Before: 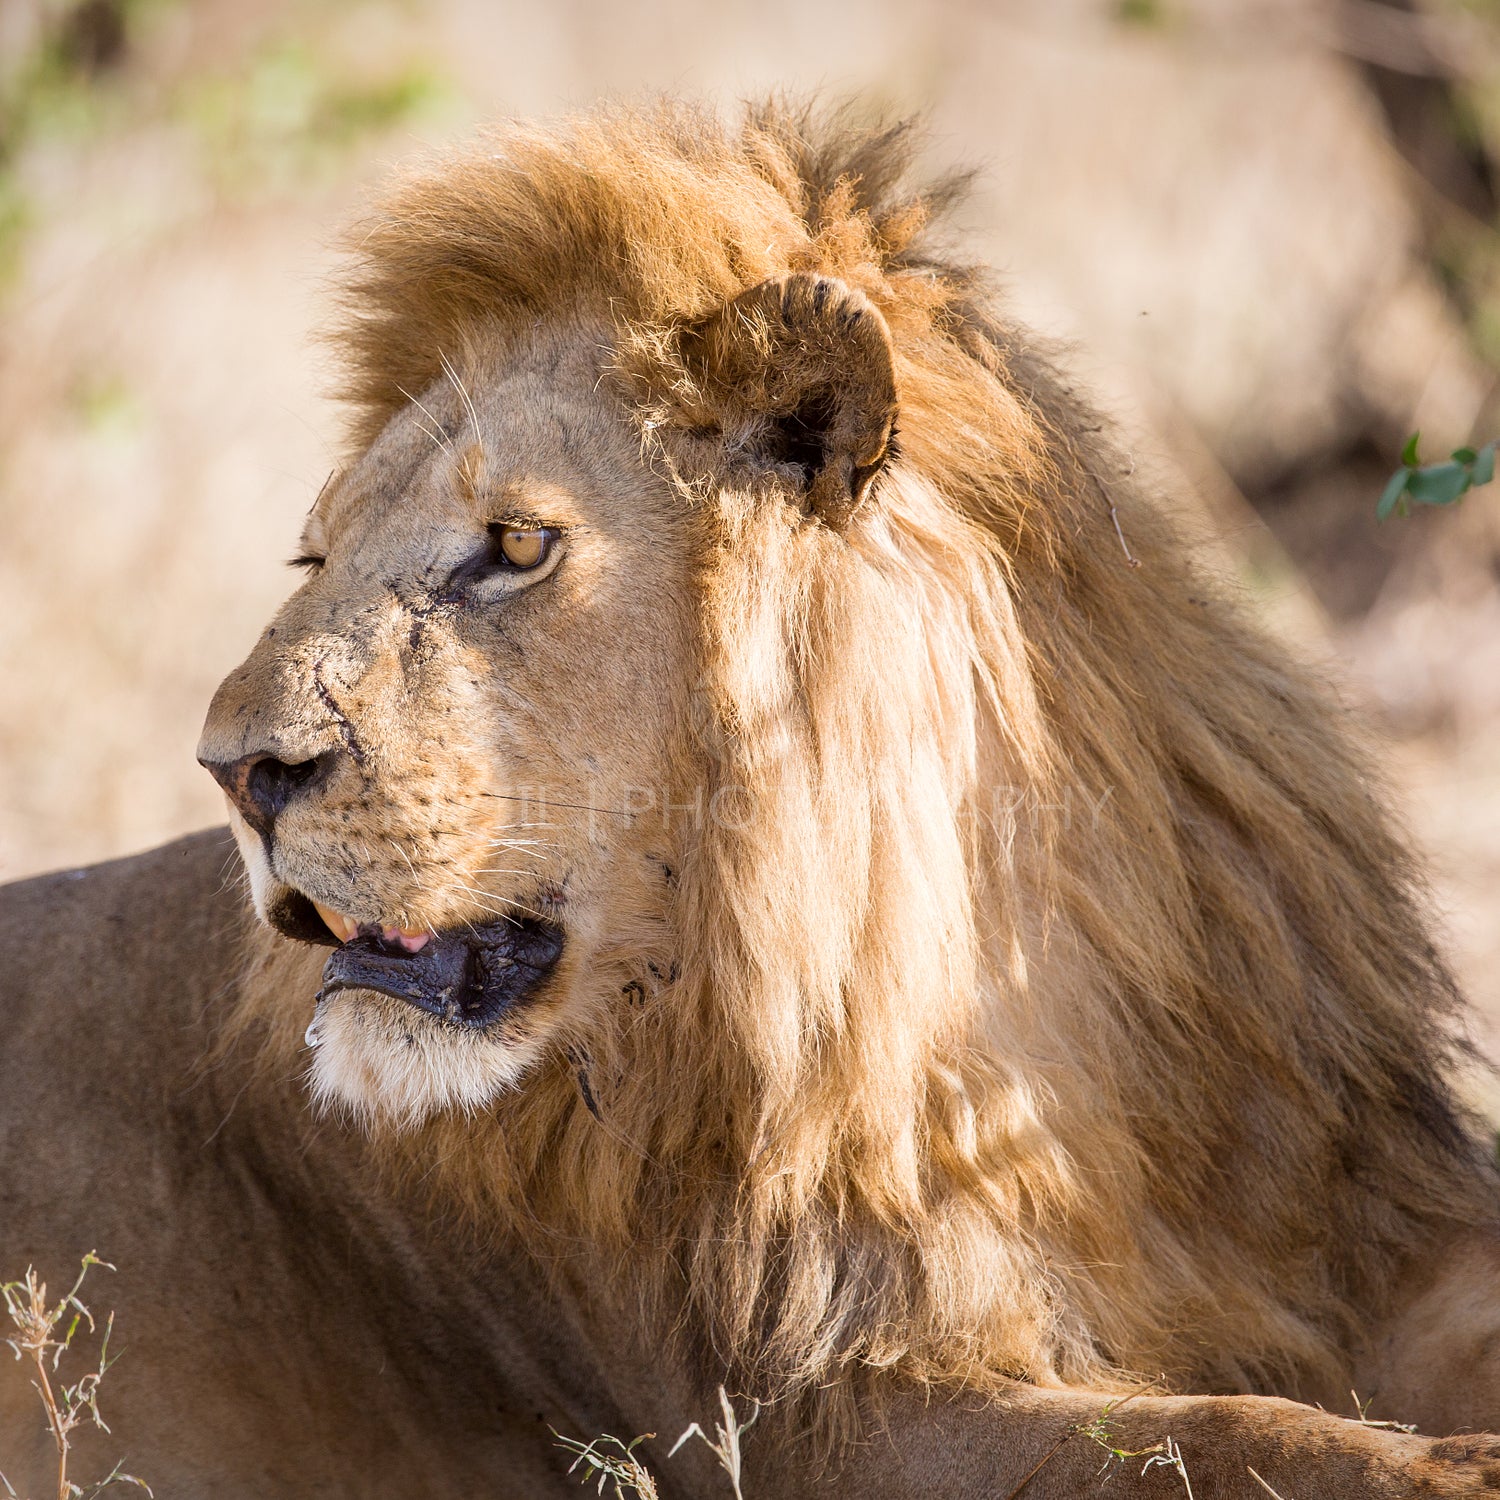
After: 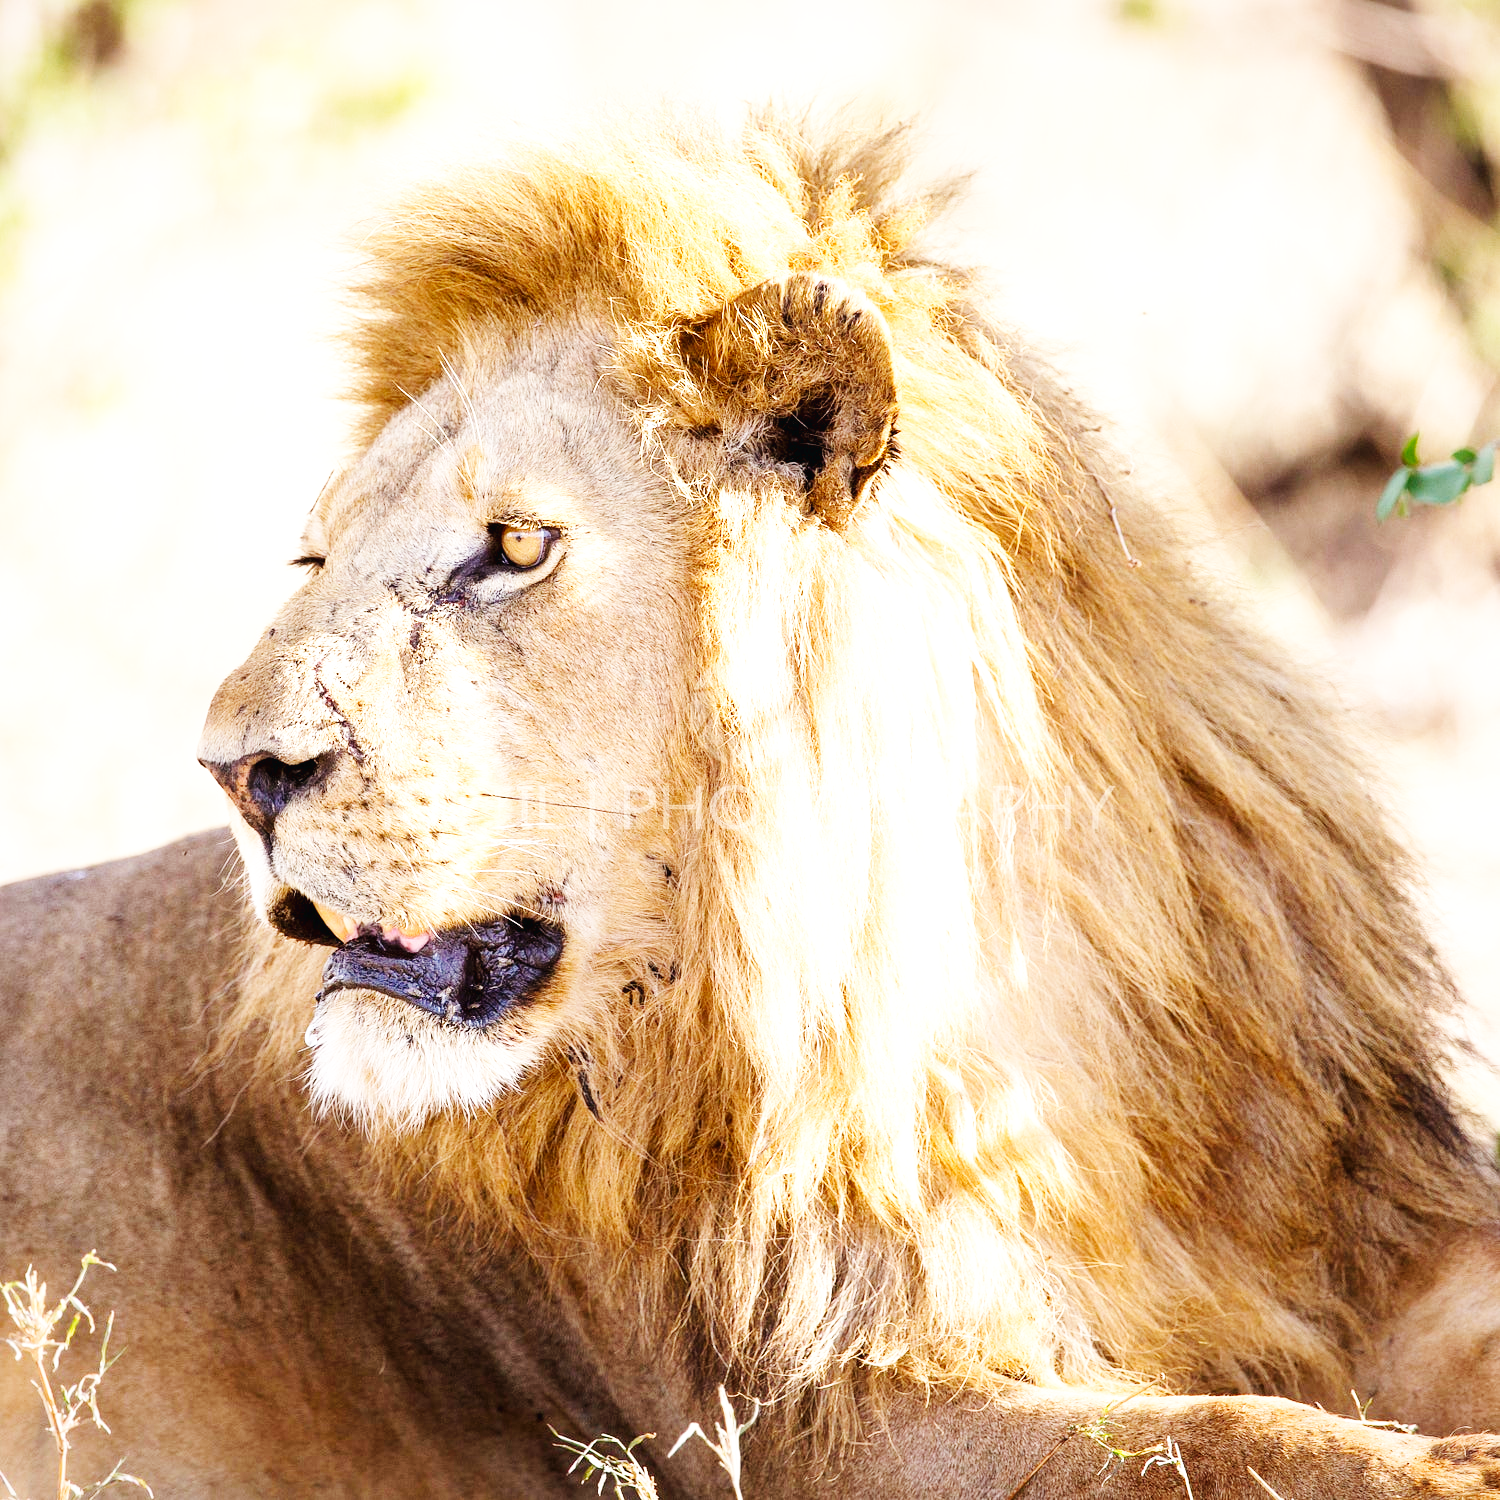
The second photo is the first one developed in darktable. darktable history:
exposure: exposure 0.4 EV, compensate highlight preservation false
base curve: curves: ch0 [(0, 0.003) (0.001, 0.002) (0.006, 0.004) (0.02, 0.022) (0.048, 0.086) (0.094, 0.234) (0.162, 0.431) (0.258, 0.629) (0.385, 0.8) (0.548, 0.918) (0.751, 0.988) (1, 1)], preserve colors none
